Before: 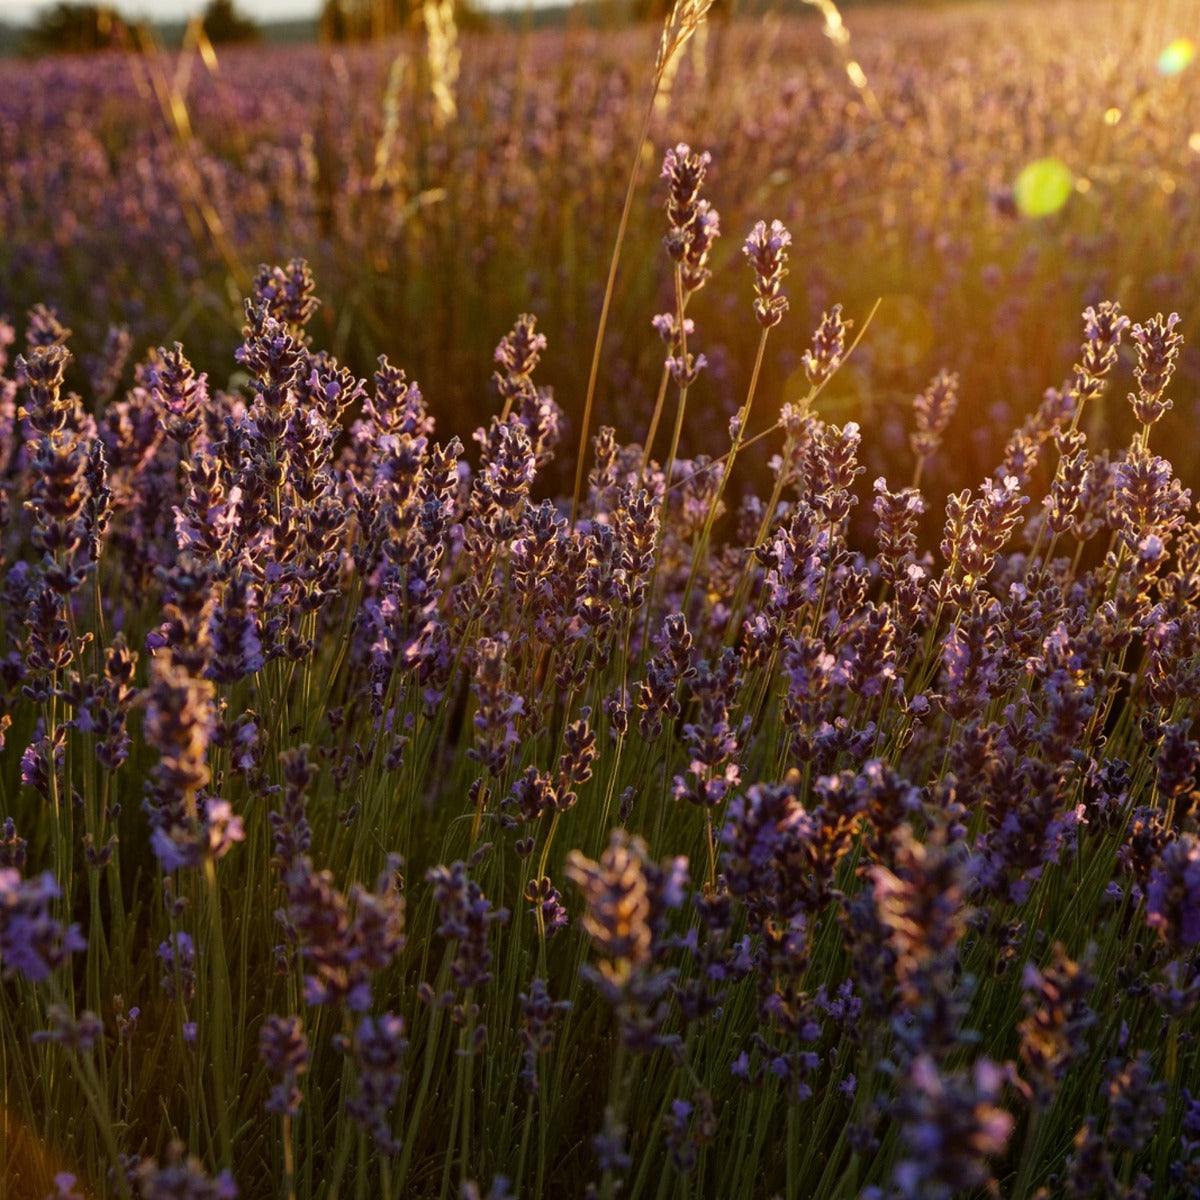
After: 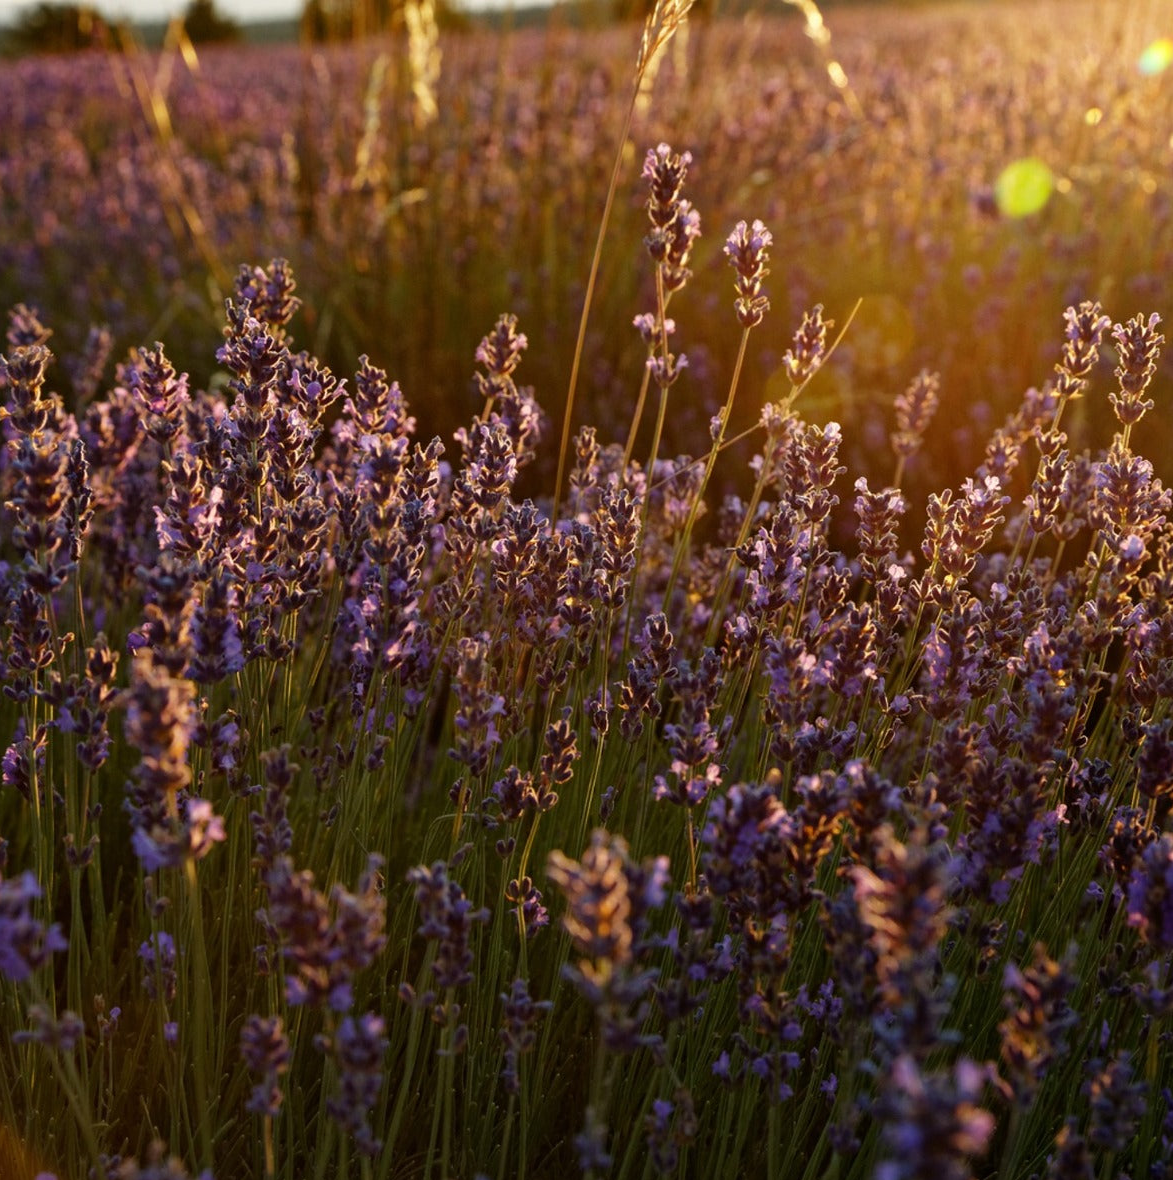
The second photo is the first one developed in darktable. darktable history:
crop and rotate: left 1.597%, right 0.607%, bottom 1.589%
